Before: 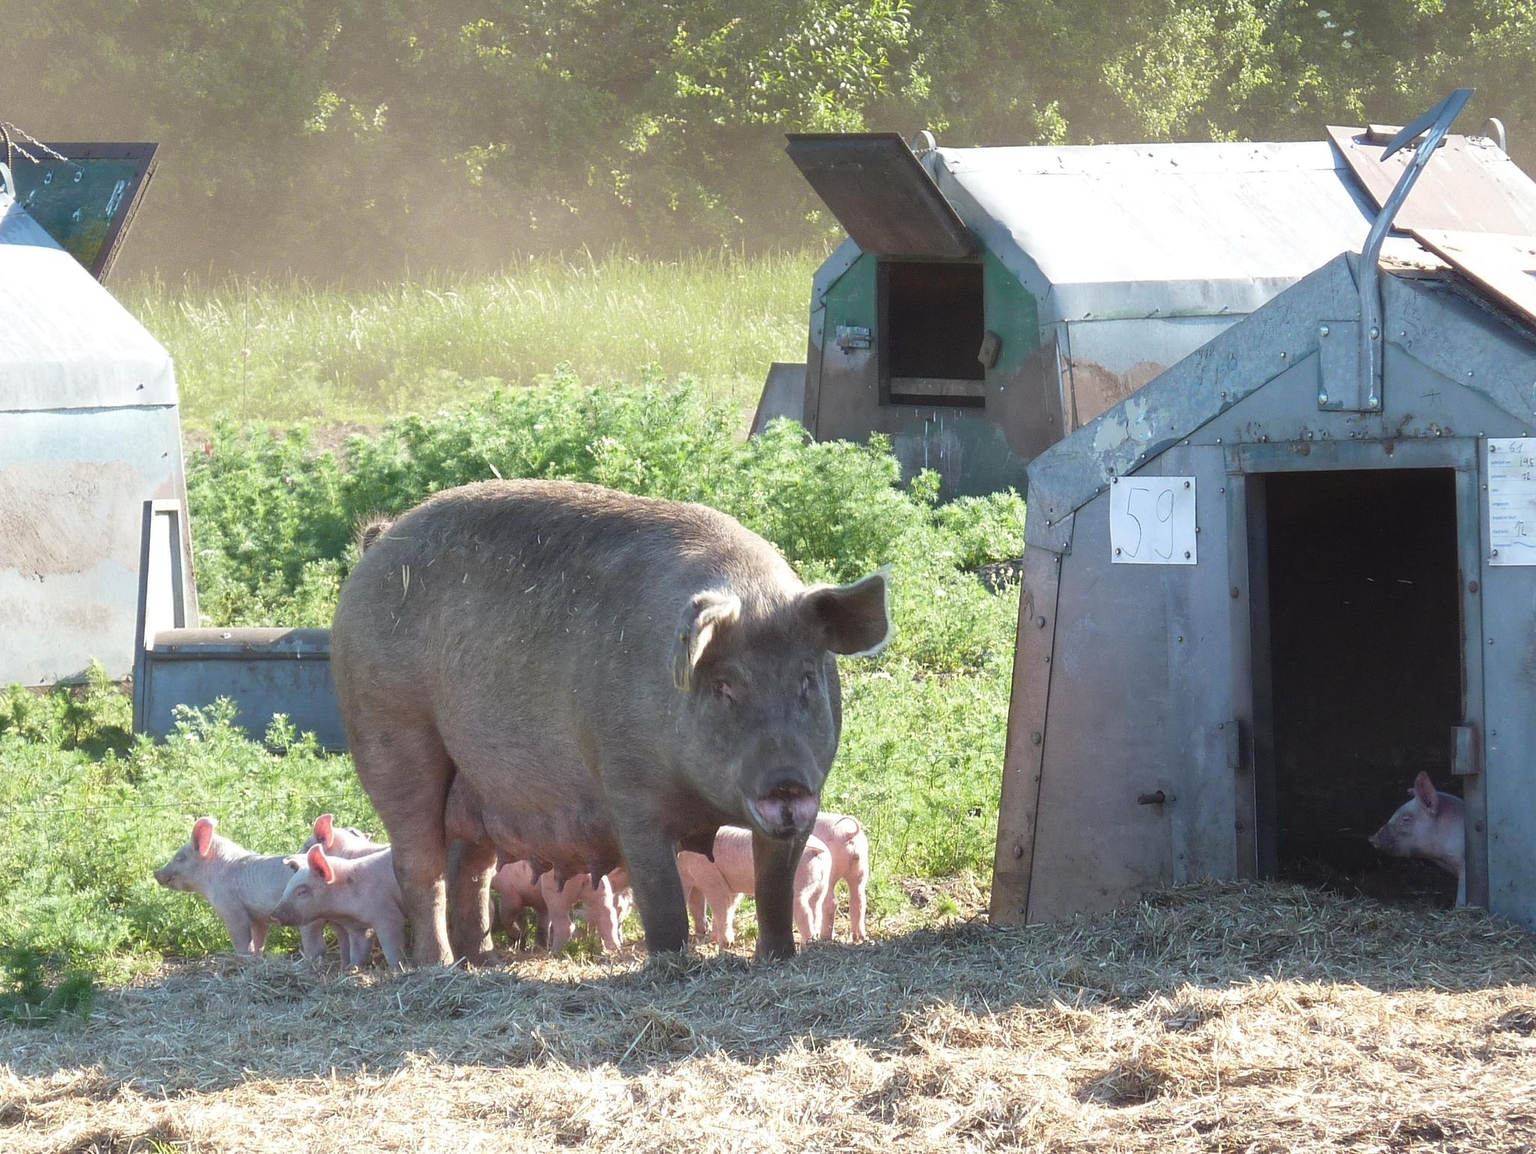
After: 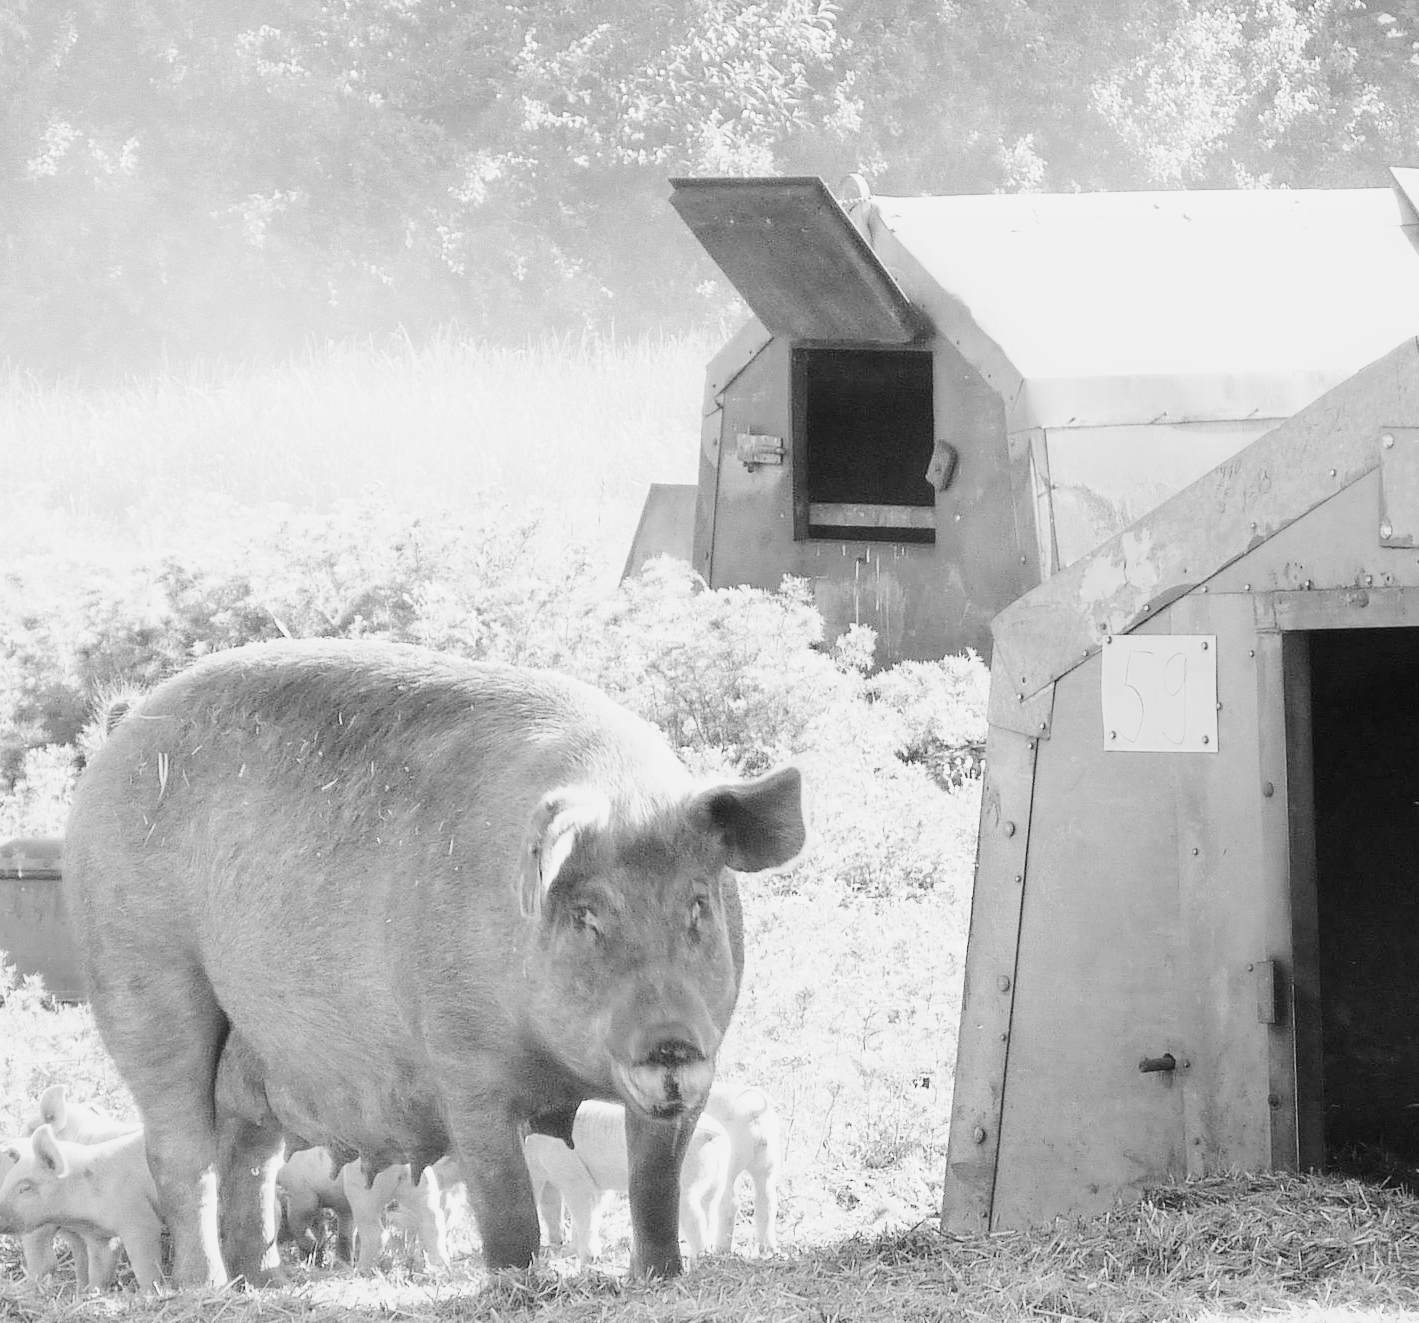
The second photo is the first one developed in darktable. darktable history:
crop: left 18.479%, right 12.2%, bottom 13.971%
monochrome: a 30.25, b 92.03
exposure: black level correction 0, exposure 1.45 EV, compensate exposure bias true, compensate highlight preservation false
tone equalizer: -8 EV -0.75 EV, -7 EV -0.7 EV, -6 EV -0.6 EV, -5 EV -0.4 EV, -3 EV 0.4 EV, -2 EV 0.6 EV, -1 EV 0.7 EV, +0 EV 0.75 EV, edges refinement/feathering 500, mask exposure compensation -1.57 EV, preserve details no
filmic rgb: black relative exposure -7.65 EV, white relative exposure 4.56 EV, hardness 3.61, contrast 1.05
